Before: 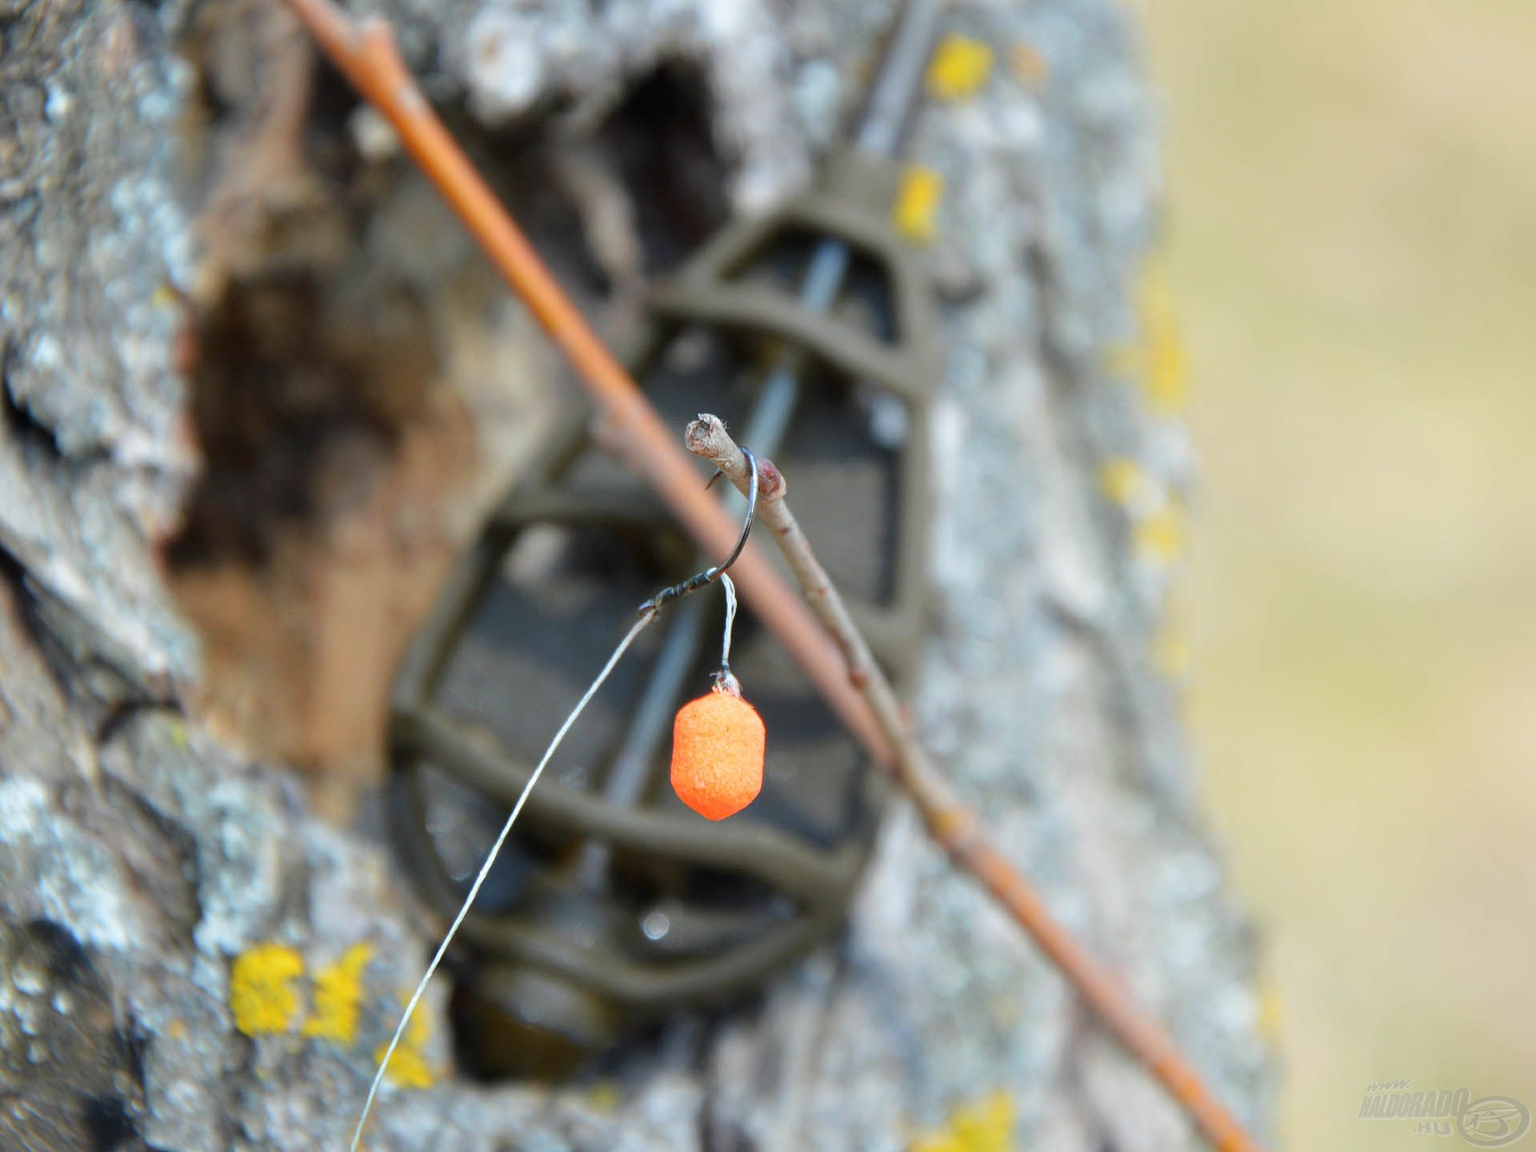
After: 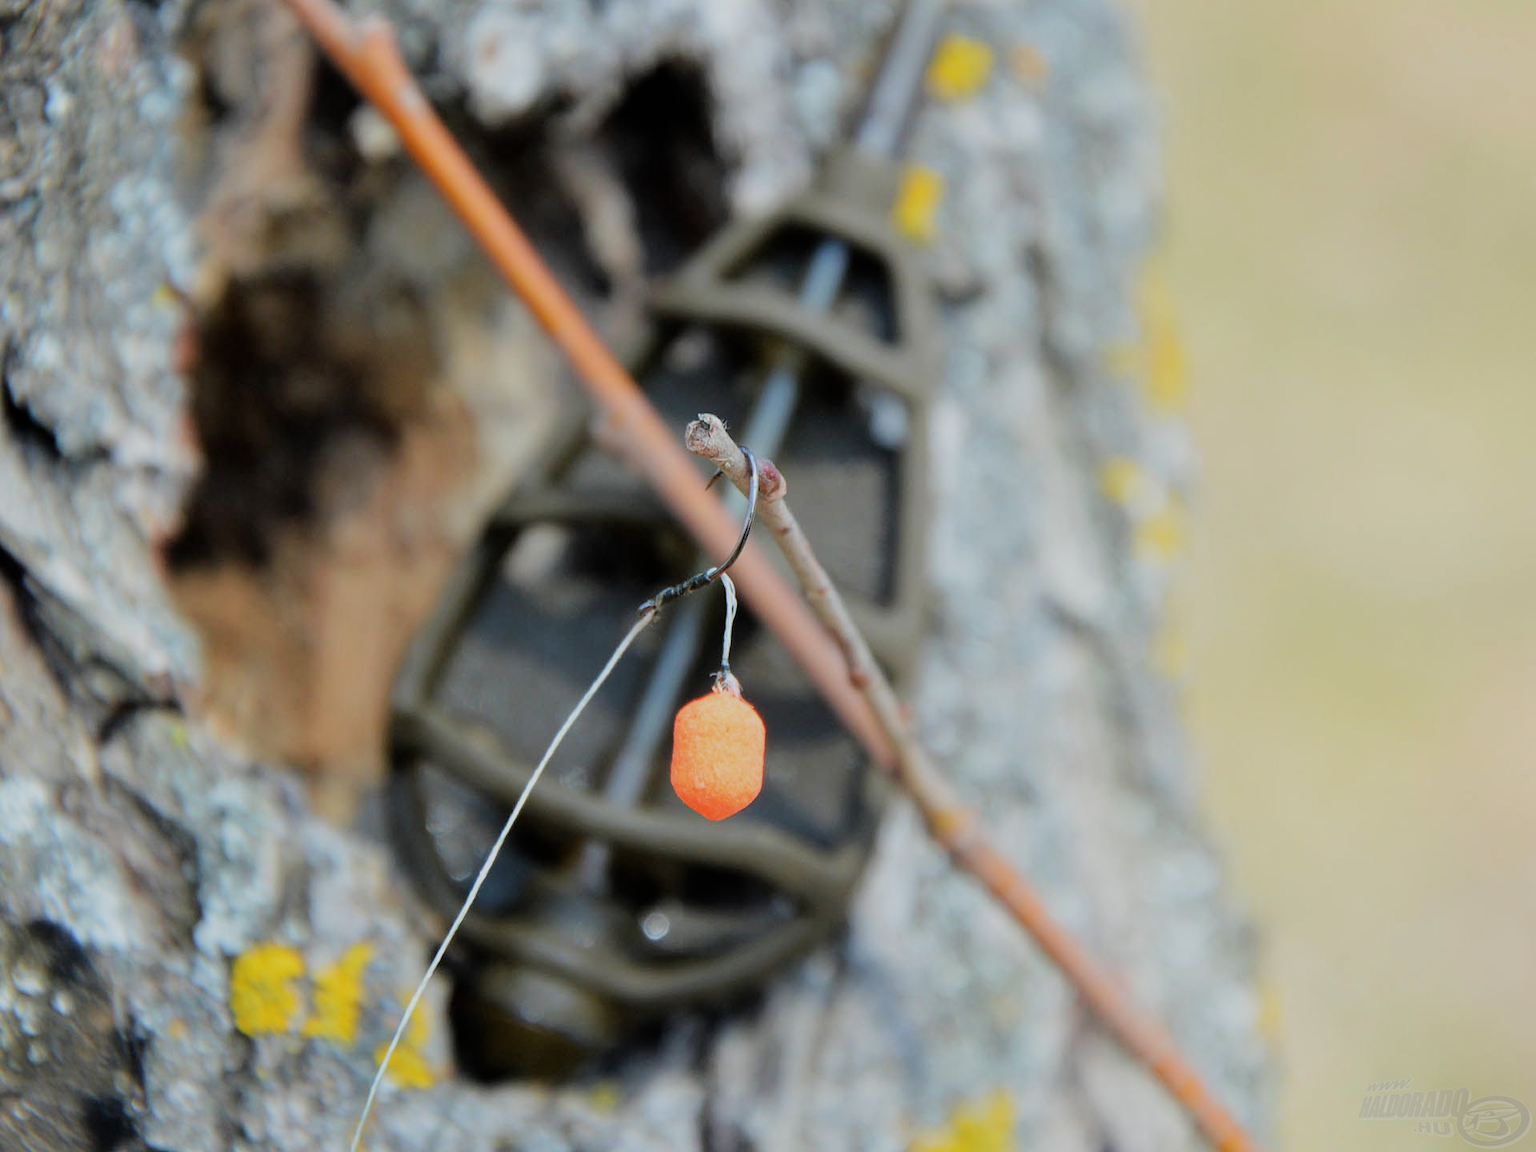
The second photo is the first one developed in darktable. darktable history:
filmic rgb: black relative exposure -7.65 EV, white relative exposure 4.56 EV, hardness 3.61, contrast 1.06
